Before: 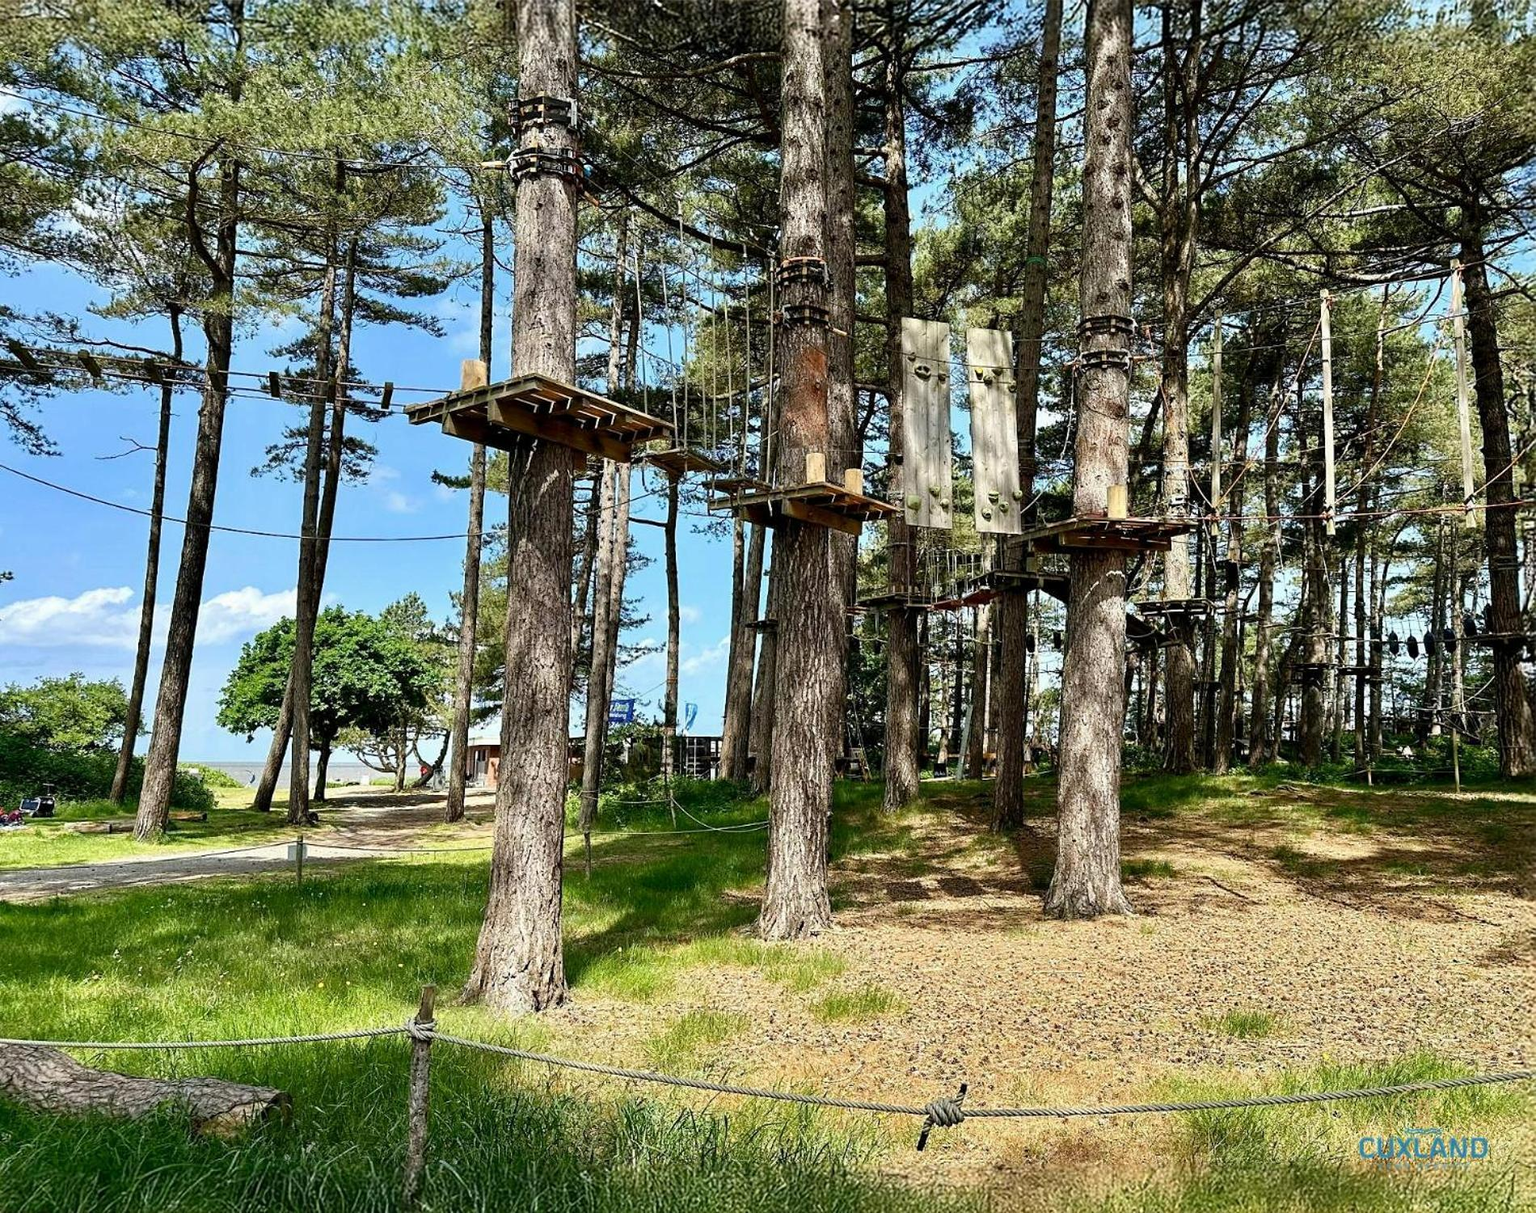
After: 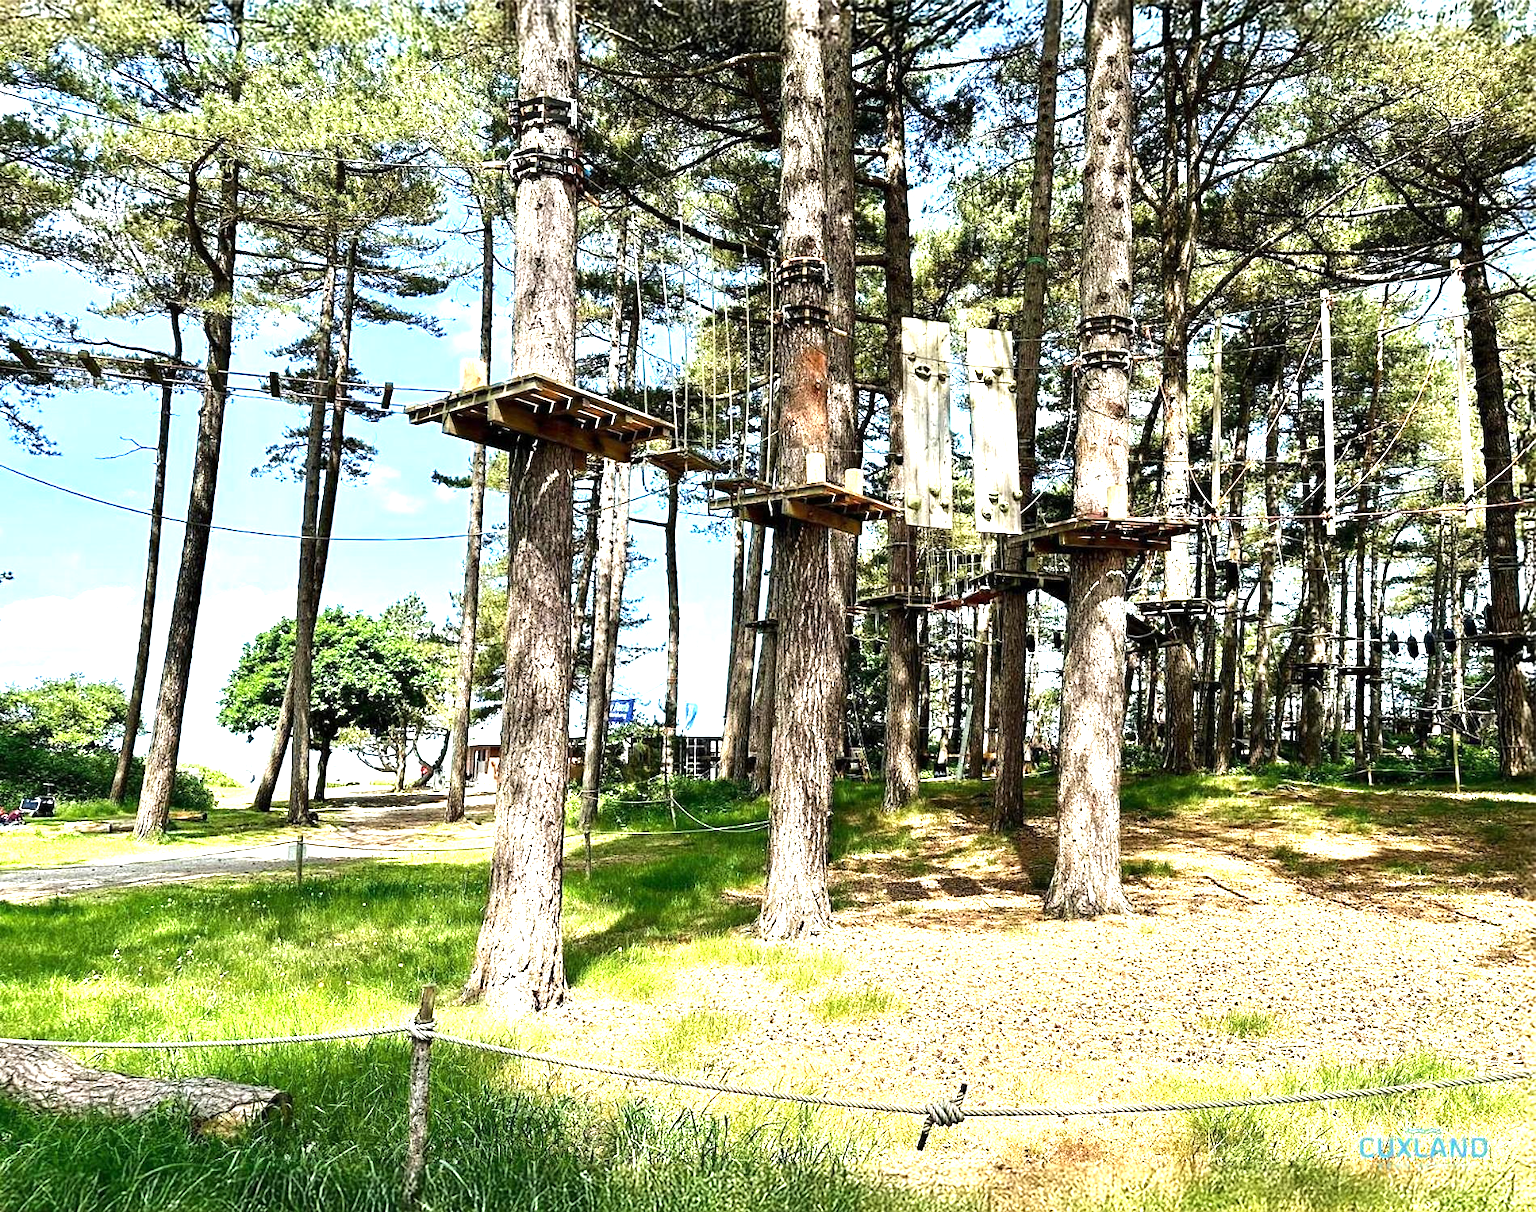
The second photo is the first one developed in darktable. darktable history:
tone equalizer: -8 EV -0.422 EV, -7 EV -0.401 EV, -6 EV -0.312 EV, -5 EV -0.226 EV, -3 EV 0.212 EV, -2 EV 0.312 EV, -1 EV 0.371 EV, +0 EV 0.387 EV, edges refinement/feathering 500, mask exposure compensation -1.57 EV, preserve details no
exposure: exposure 1.149 EV, compensate highlight preservation false
